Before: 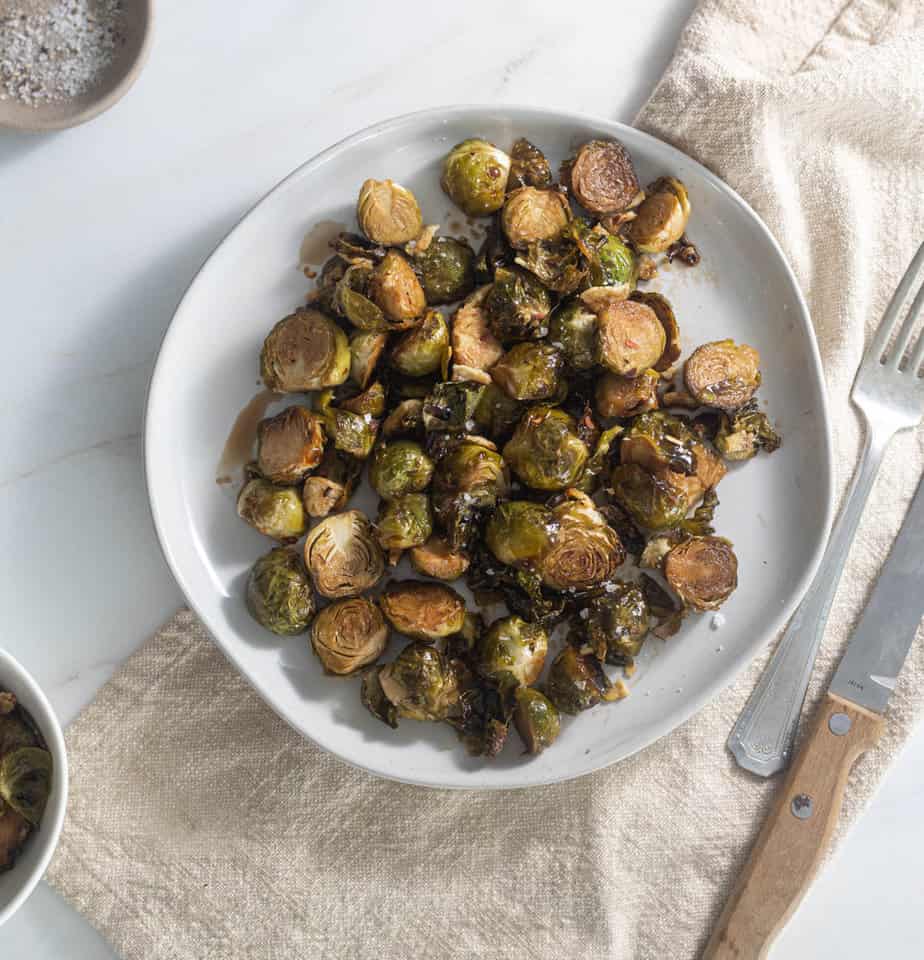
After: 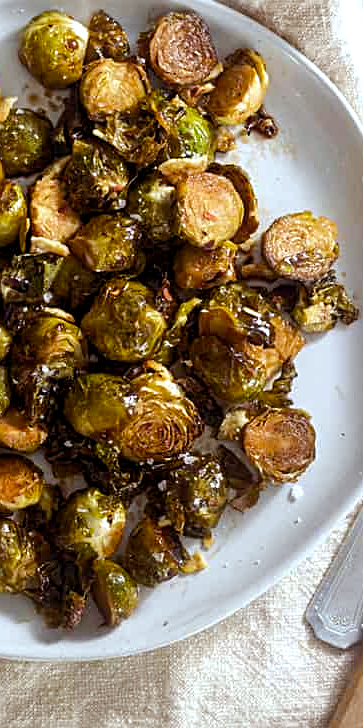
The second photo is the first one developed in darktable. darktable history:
crop: left 45.721%, top 13.393%, right 14.118%, bottom 10.01%
rgb levels: mode RGB, independent channels, levels [[0, 0.5, 1], [0, 0.521, 1], [0, 0.536, 1]]
white balance: red 0.925, blue 1.046
color balance rgb: global offset › luminance -0.51%, perceptual saturation grading › global saturation 27.53%, perceptual saturation grading › highlights -25%, perceptual saturation grading › shadows 25%, perceptual brilliance grading › highlights 6.62%, perceptual brilliance grading › mid-tones 17.07%, perceptual brilliance grading › shadows -5.23%
exposure: exposure 0.127 EV, compensate highlight preservation false
sharpen: on, module defaults
